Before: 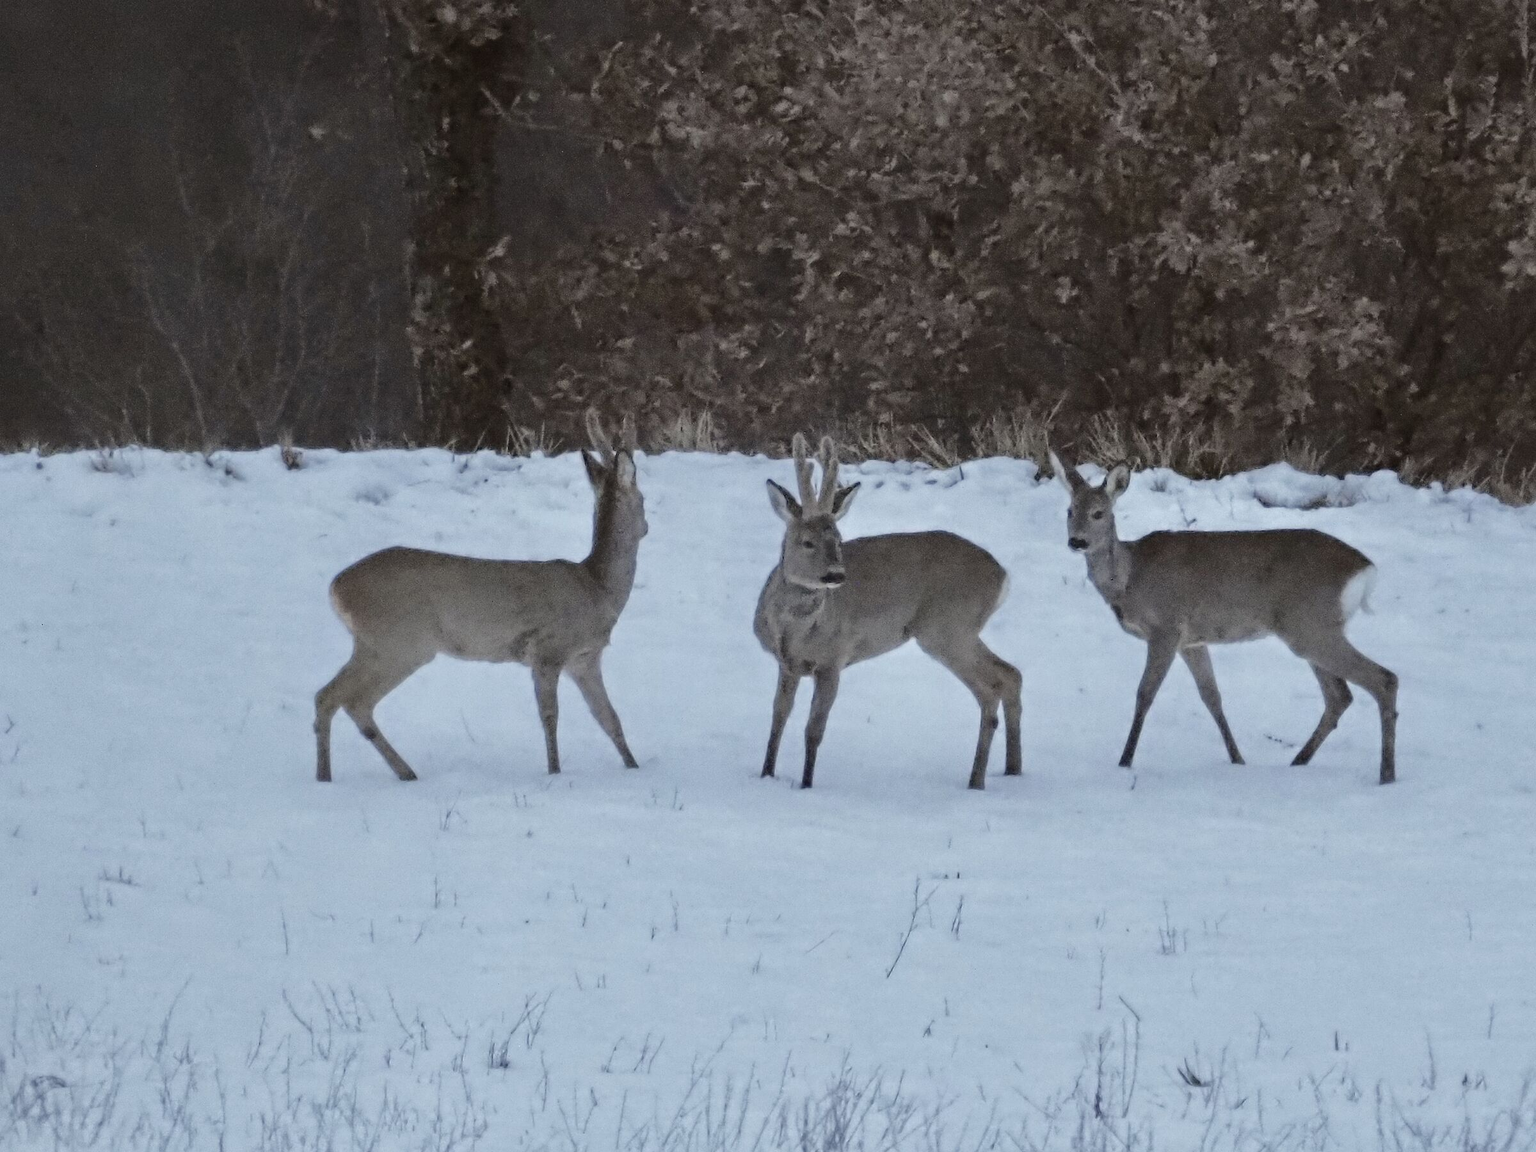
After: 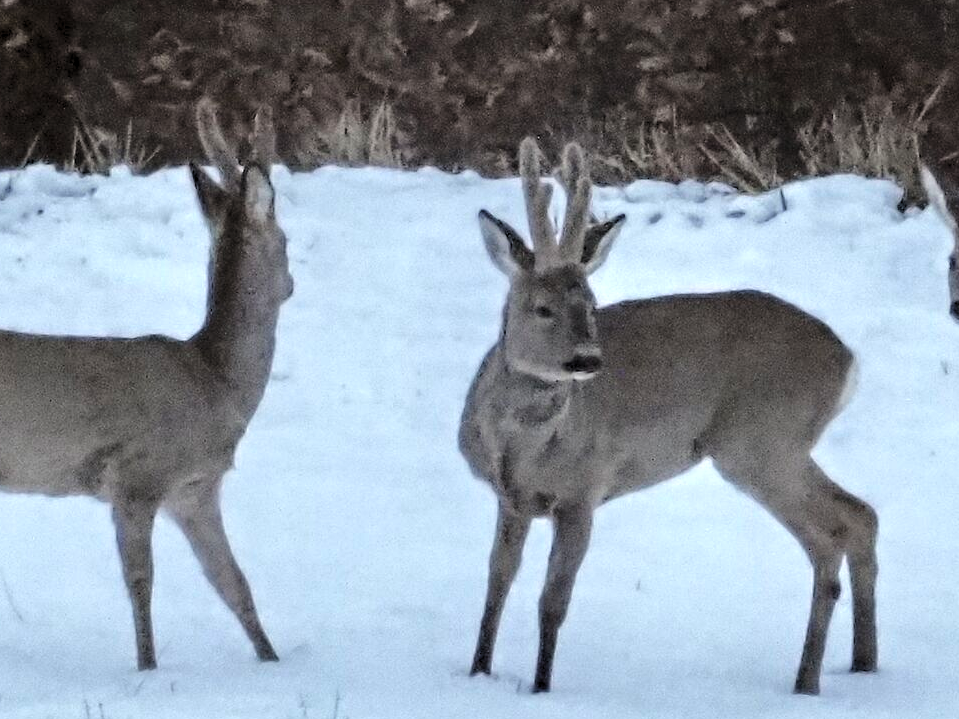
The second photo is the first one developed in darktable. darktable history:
levels: mode automatic, black 0.023%, white 99.97%, levels [0.062, 0.494, 0.925]
crop: left 30%, top 30%, right 30%, bottom 30%
